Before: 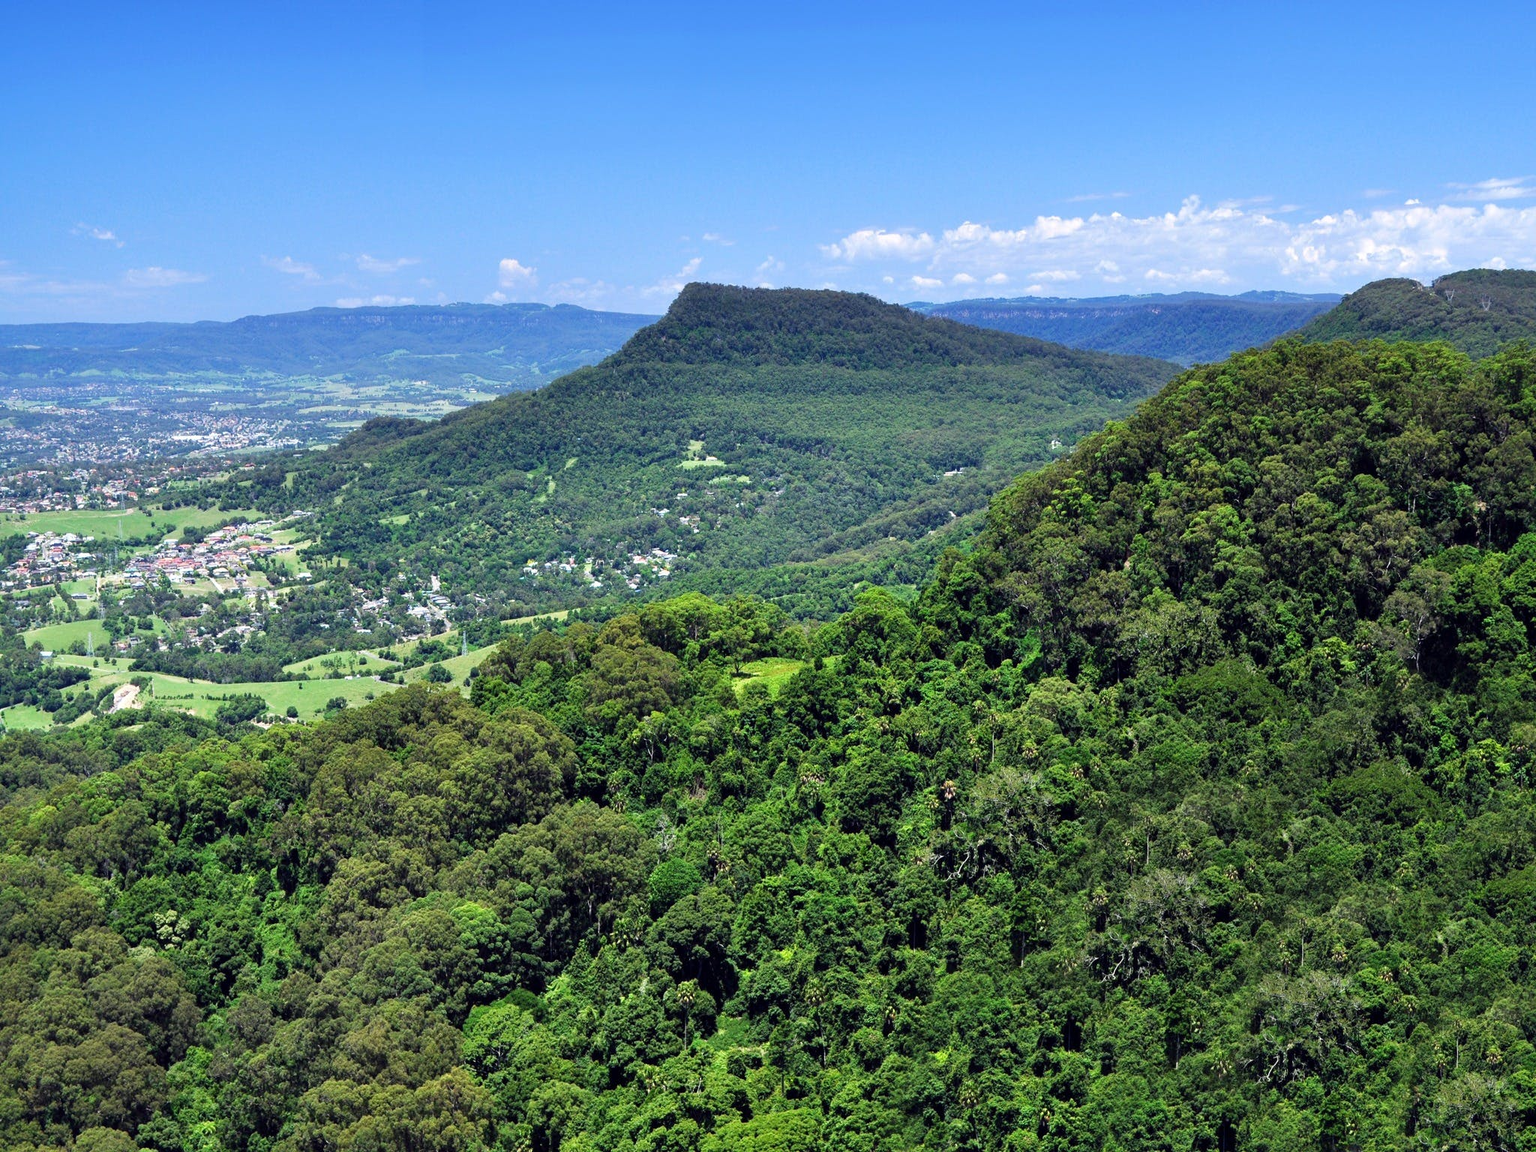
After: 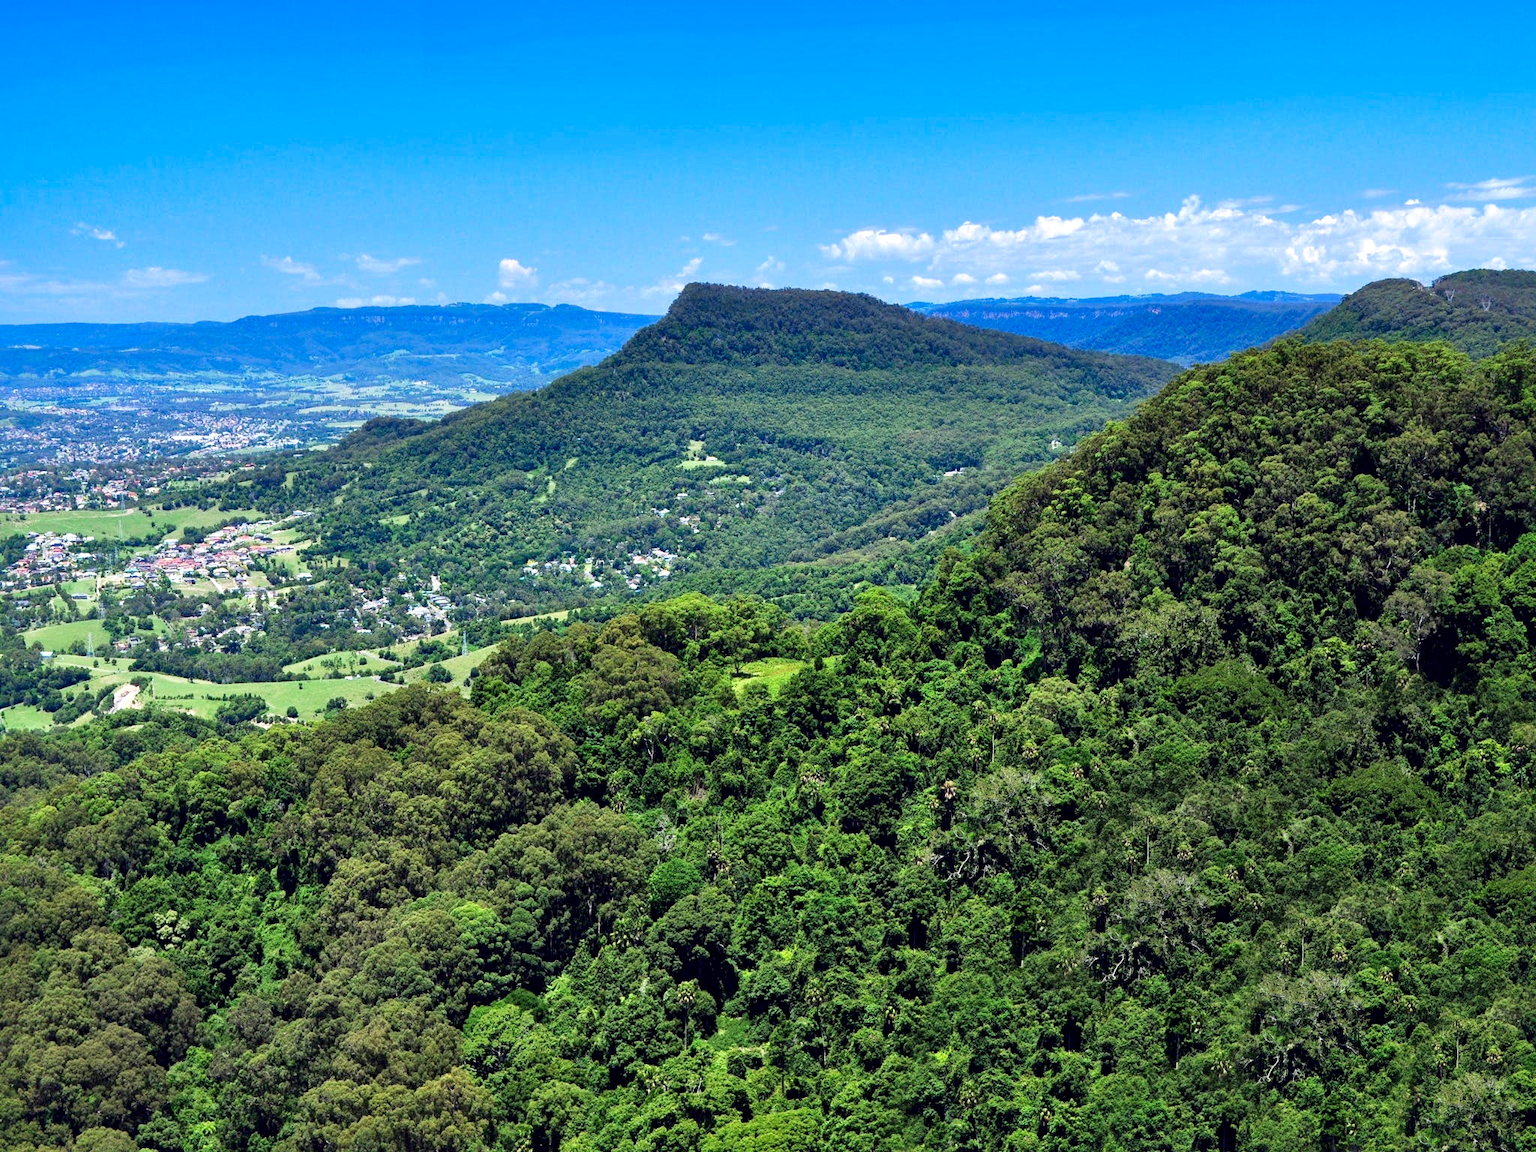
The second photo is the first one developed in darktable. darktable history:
local contrast: mode bilateral grid, contrast 19, coarseness 51, detail 141%, midtone range 0.2
color zones: curves: ch1 [(0.25, 0.5) (0.747, 0.71)]
